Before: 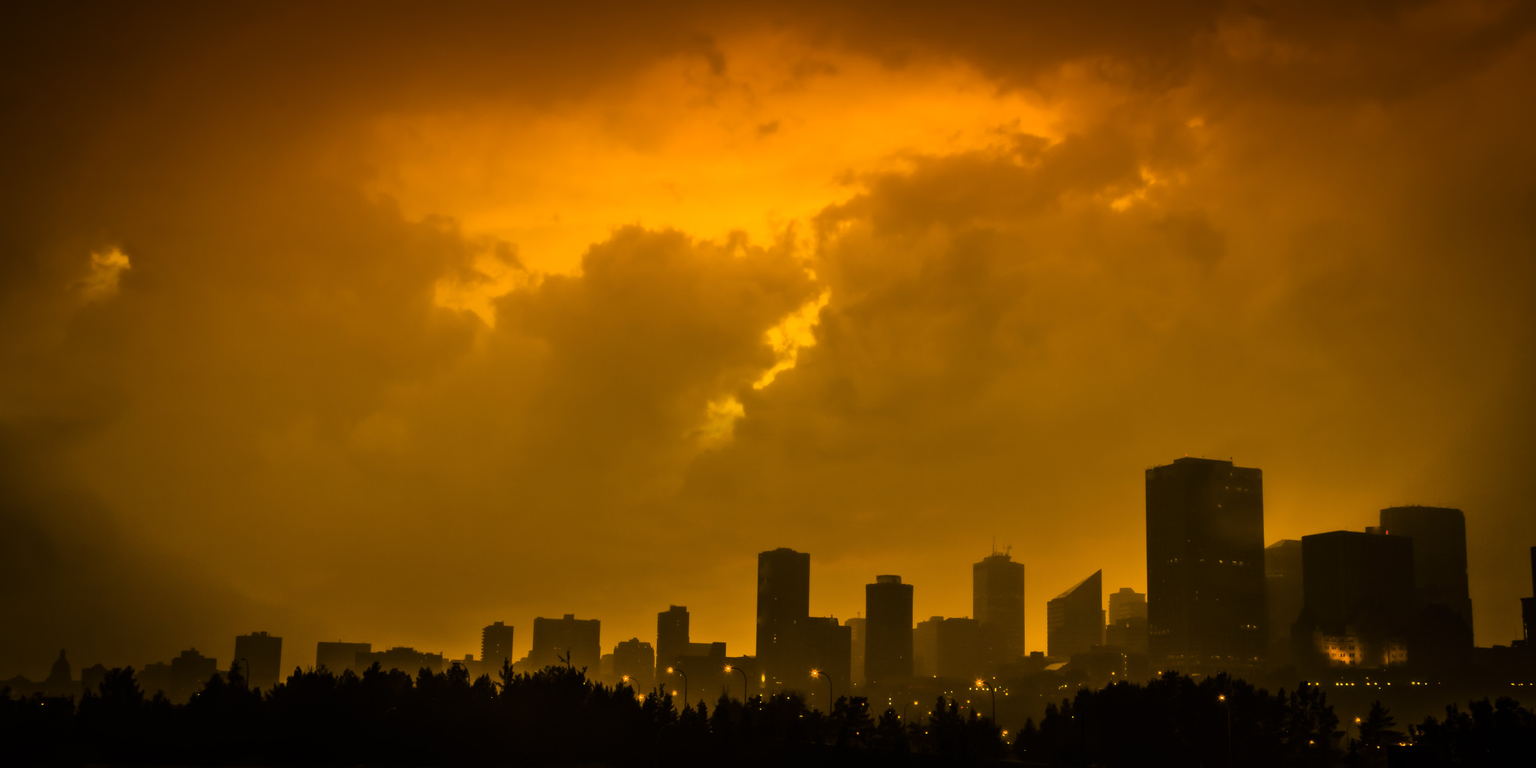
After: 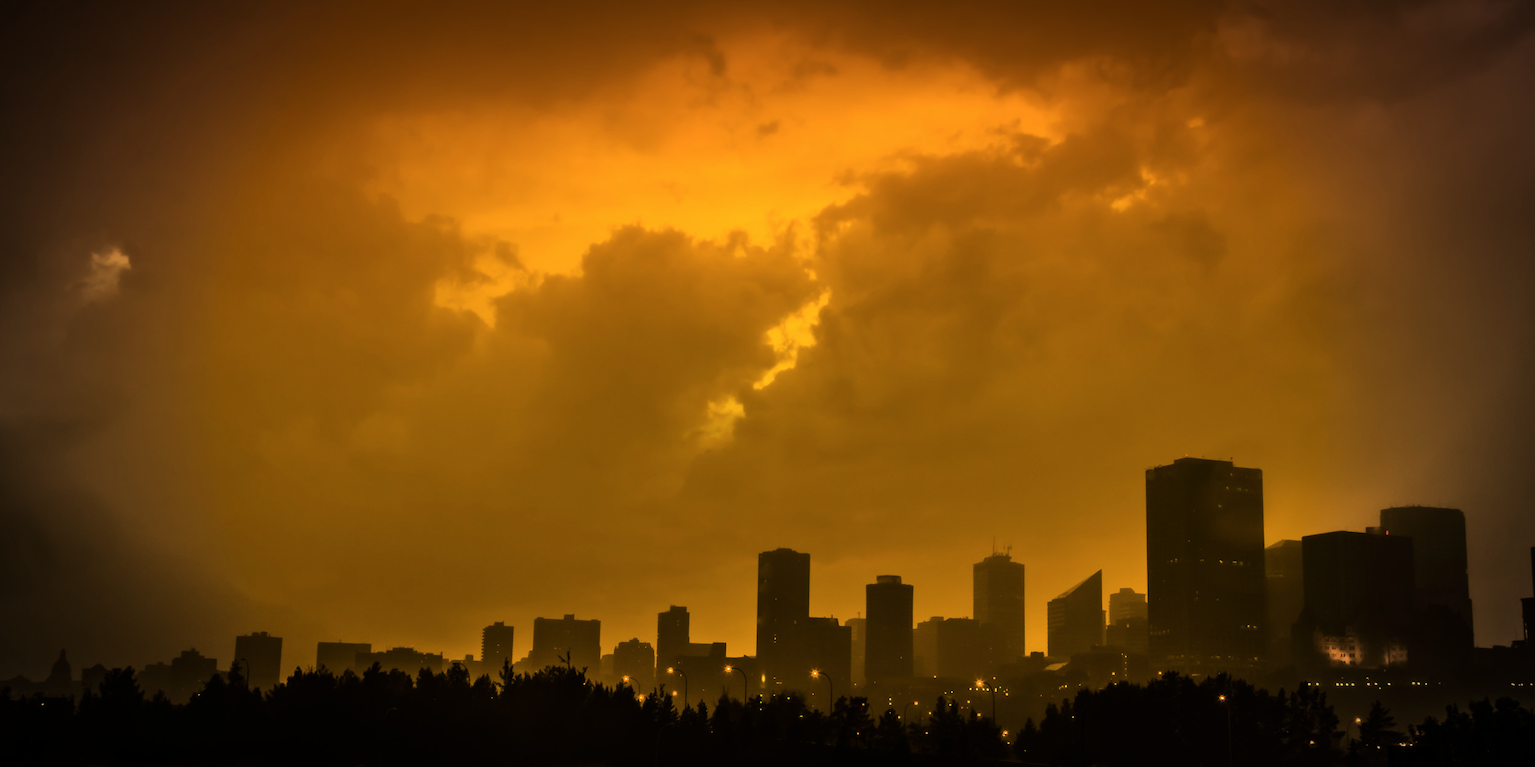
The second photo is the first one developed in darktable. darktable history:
color balance rgb: on, module defaults
vignetting: fall-off start 71.74%
